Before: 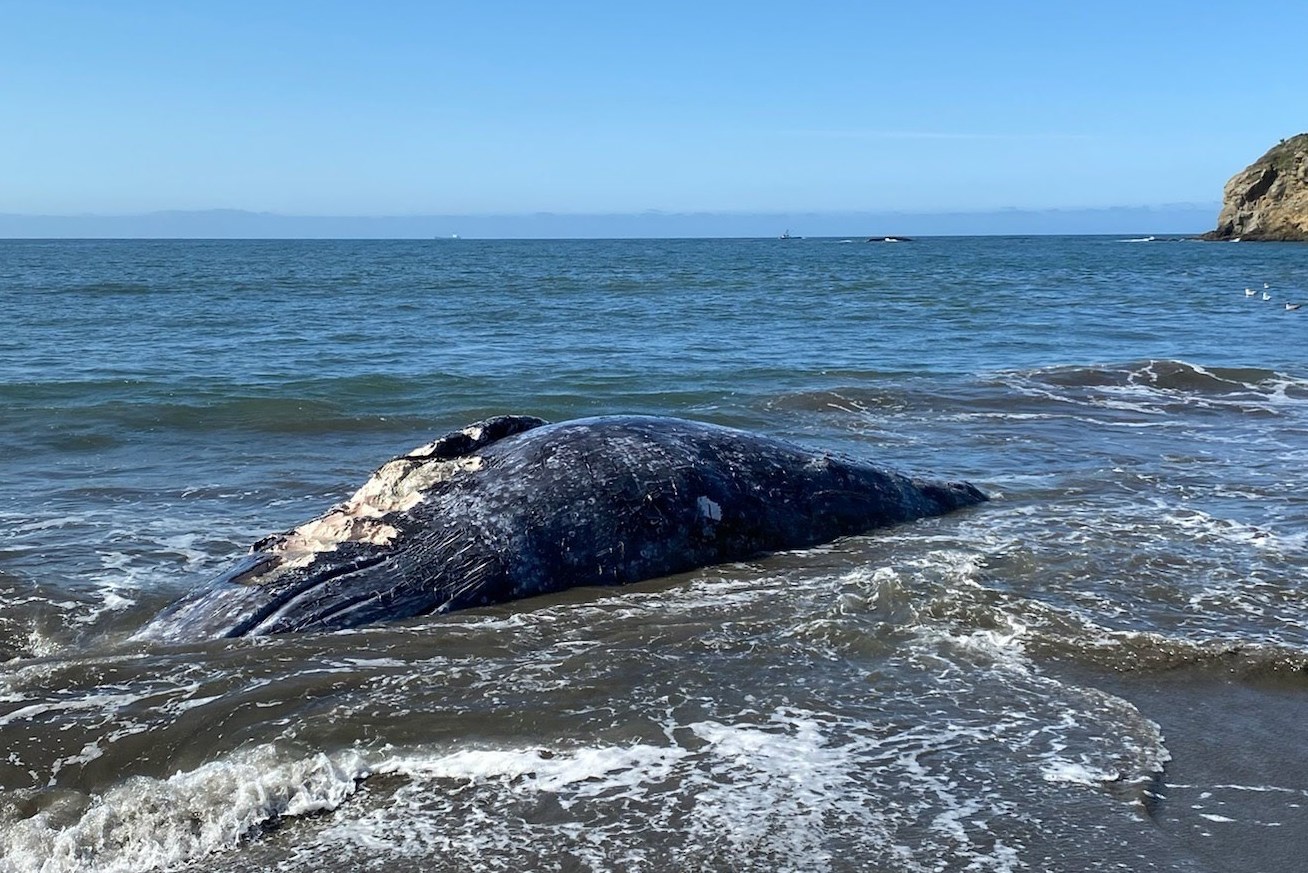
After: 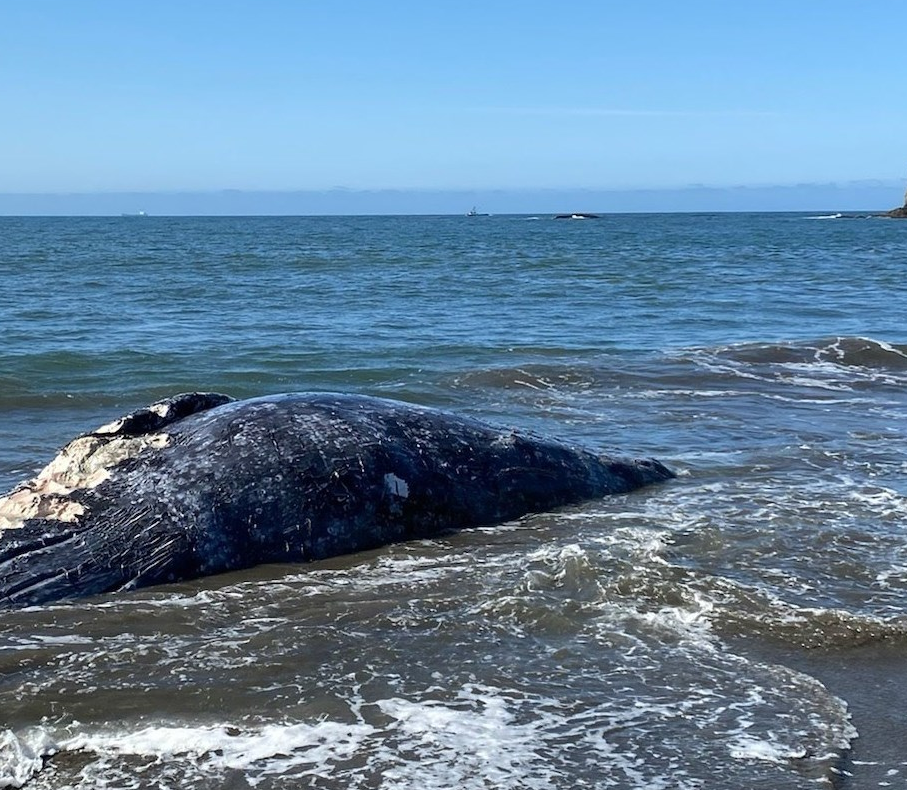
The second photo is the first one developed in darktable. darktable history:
crop and rotate: left 23.957%, top 2.712%, right 6.673%, bottom 6.749%
